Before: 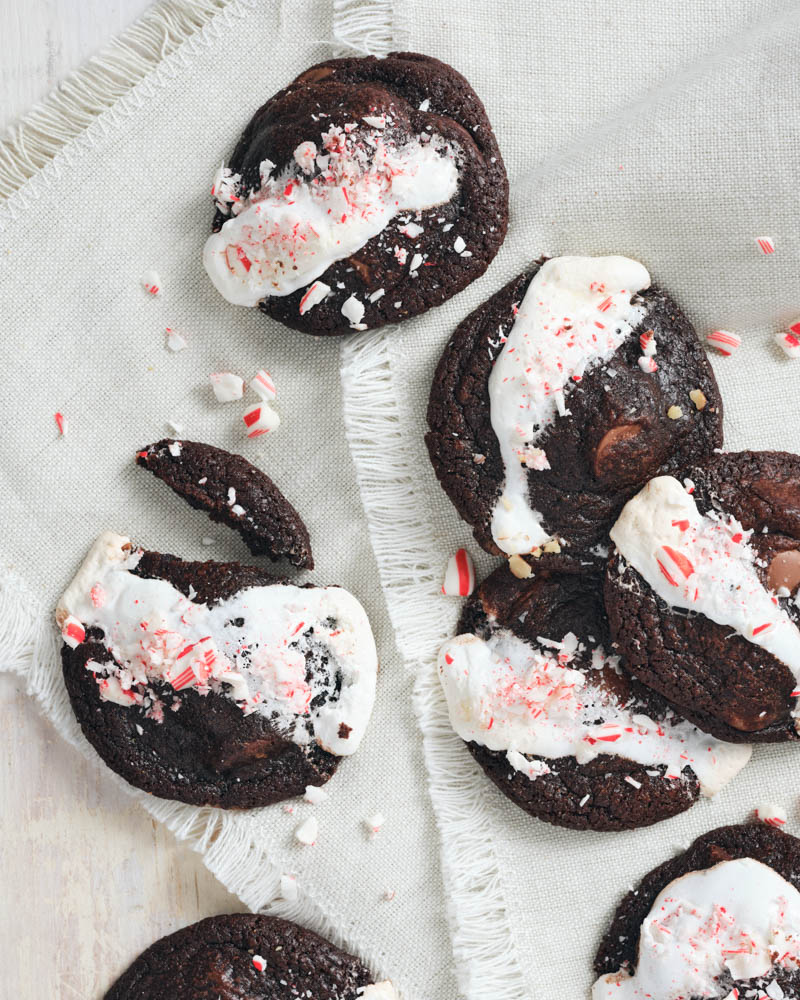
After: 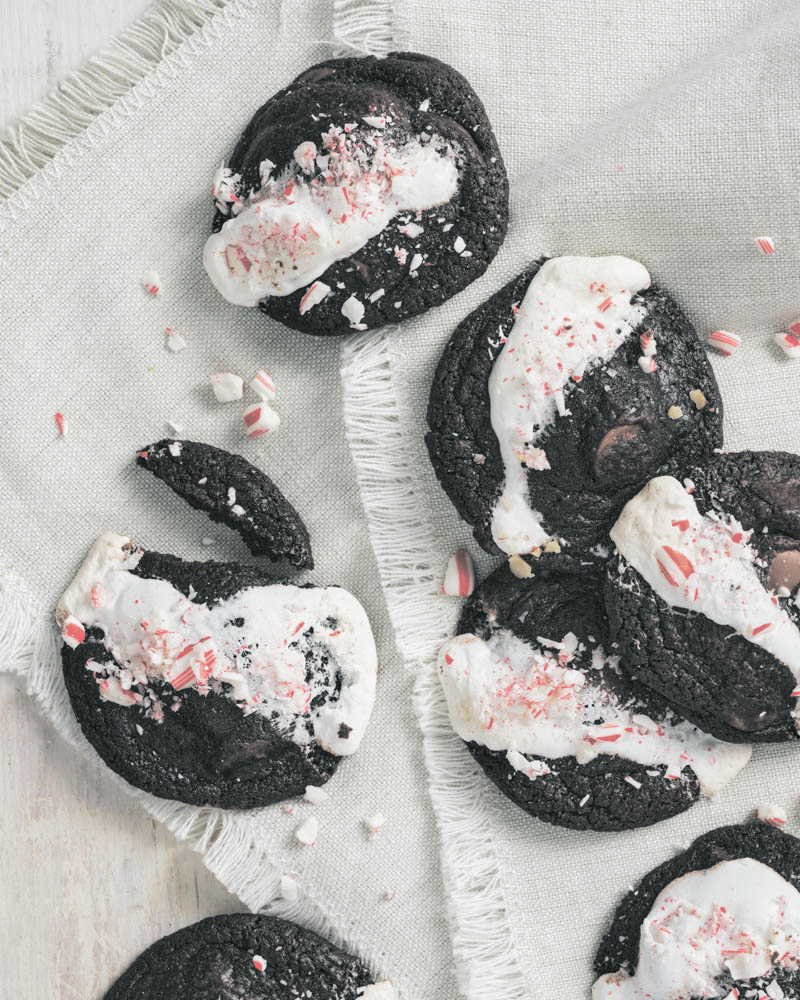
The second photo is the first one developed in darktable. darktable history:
local contrast: detail 110%
split-toning: shadows › hue 190.8°, shadows › saturation 0.05, highlights › hue 54°, highlights › saturation 0.05, compress 0%
